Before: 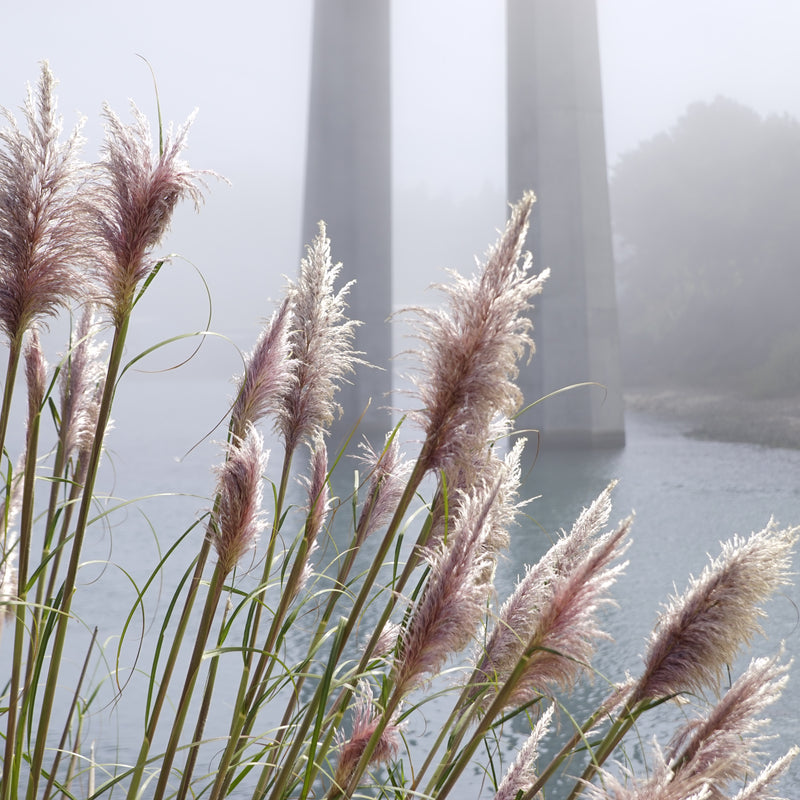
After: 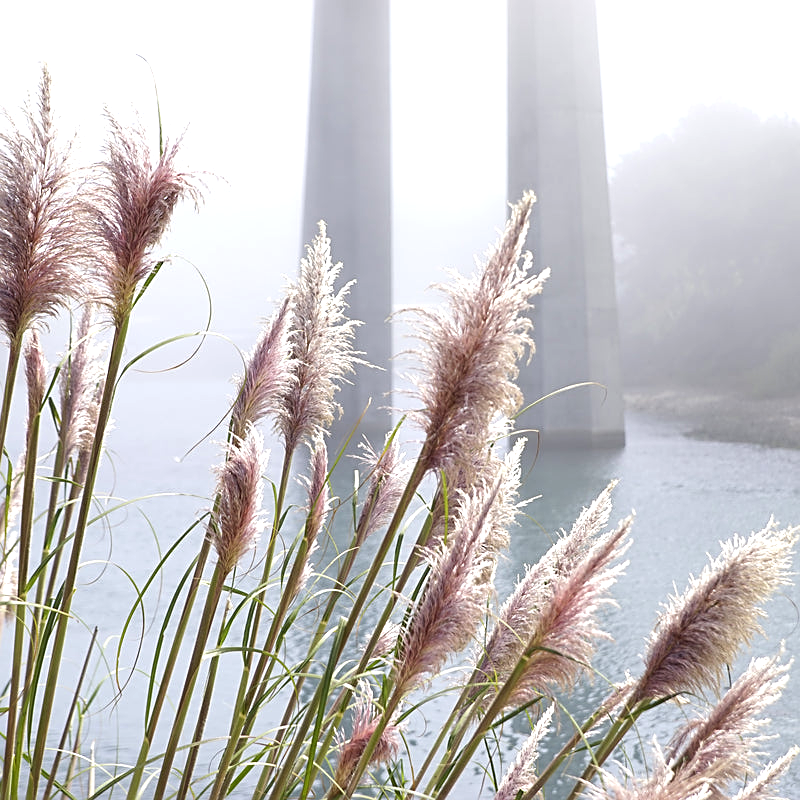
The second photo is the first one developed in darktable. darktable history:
sharpen: on, module defaults
exposure: exposure 0.509 EV, compensate highlight preservation false
